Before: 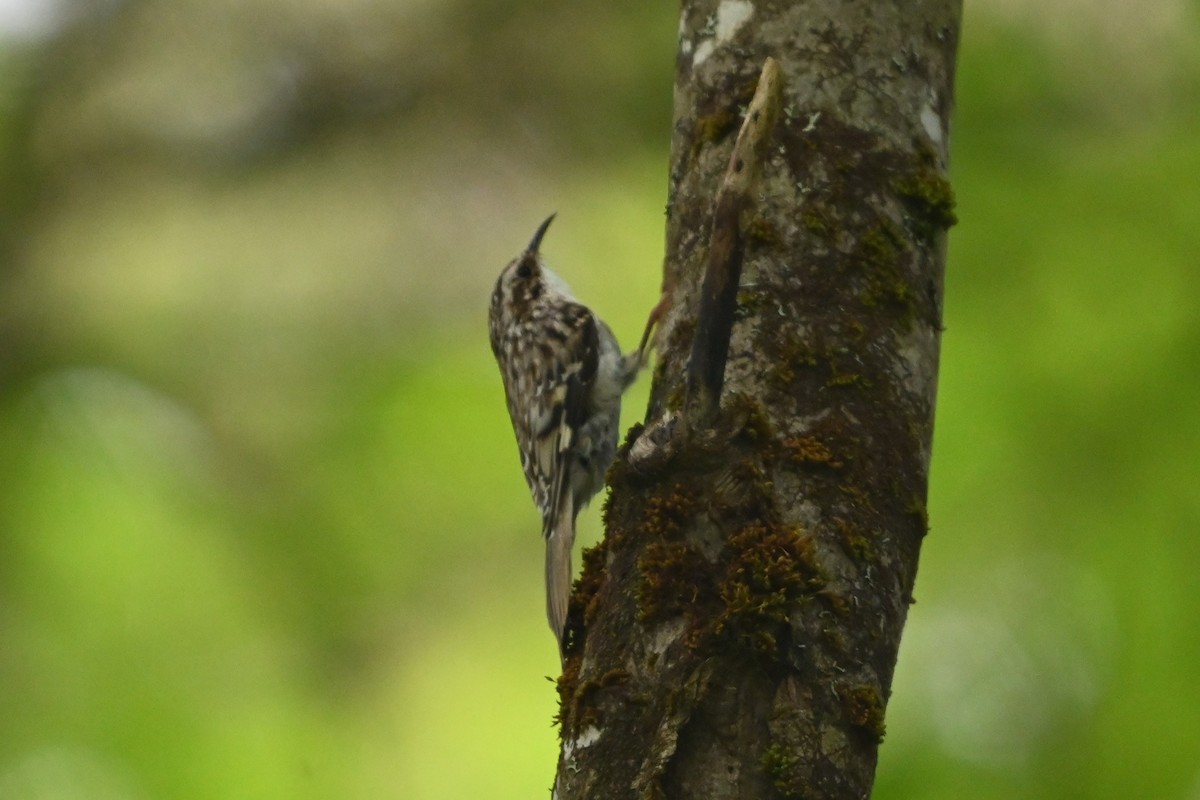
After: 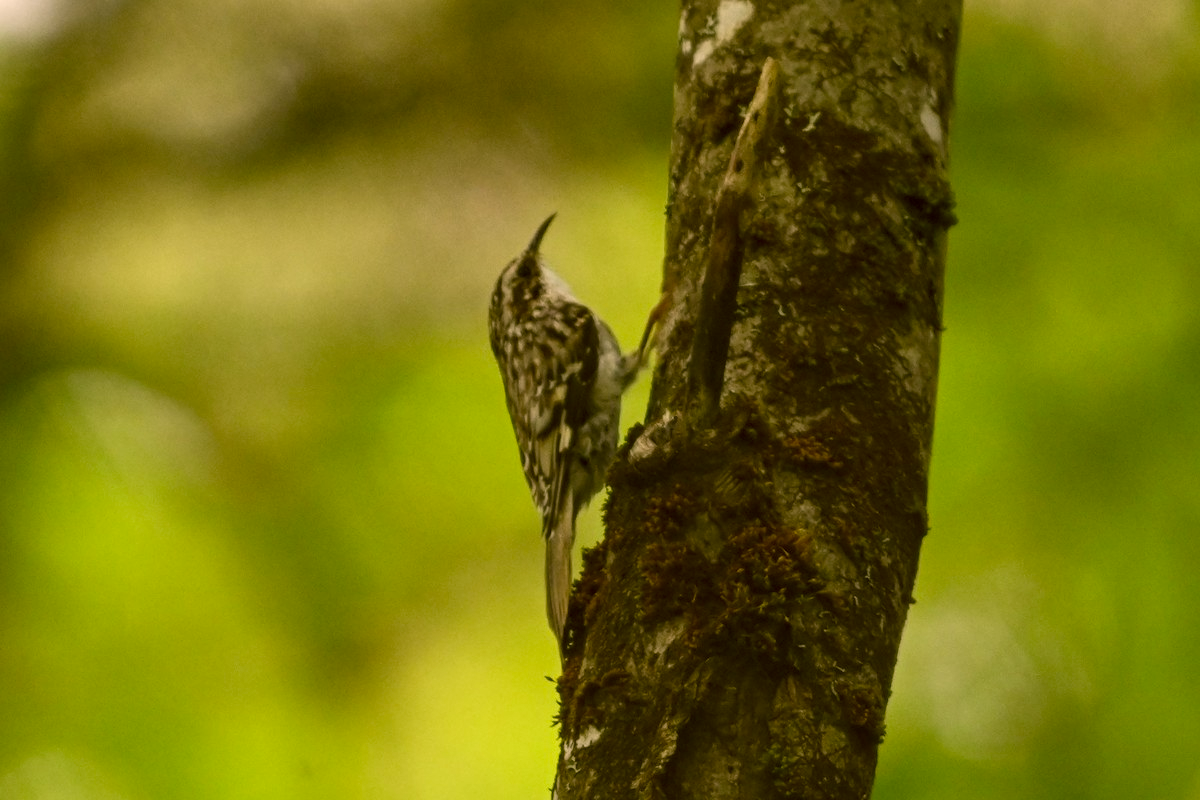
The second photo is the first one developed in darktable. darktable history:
local contrast: detail 130%
color correction: highlights a* 8.45, highlights b* 15.43, shadows a* -0.547, shadows b* 26.86
